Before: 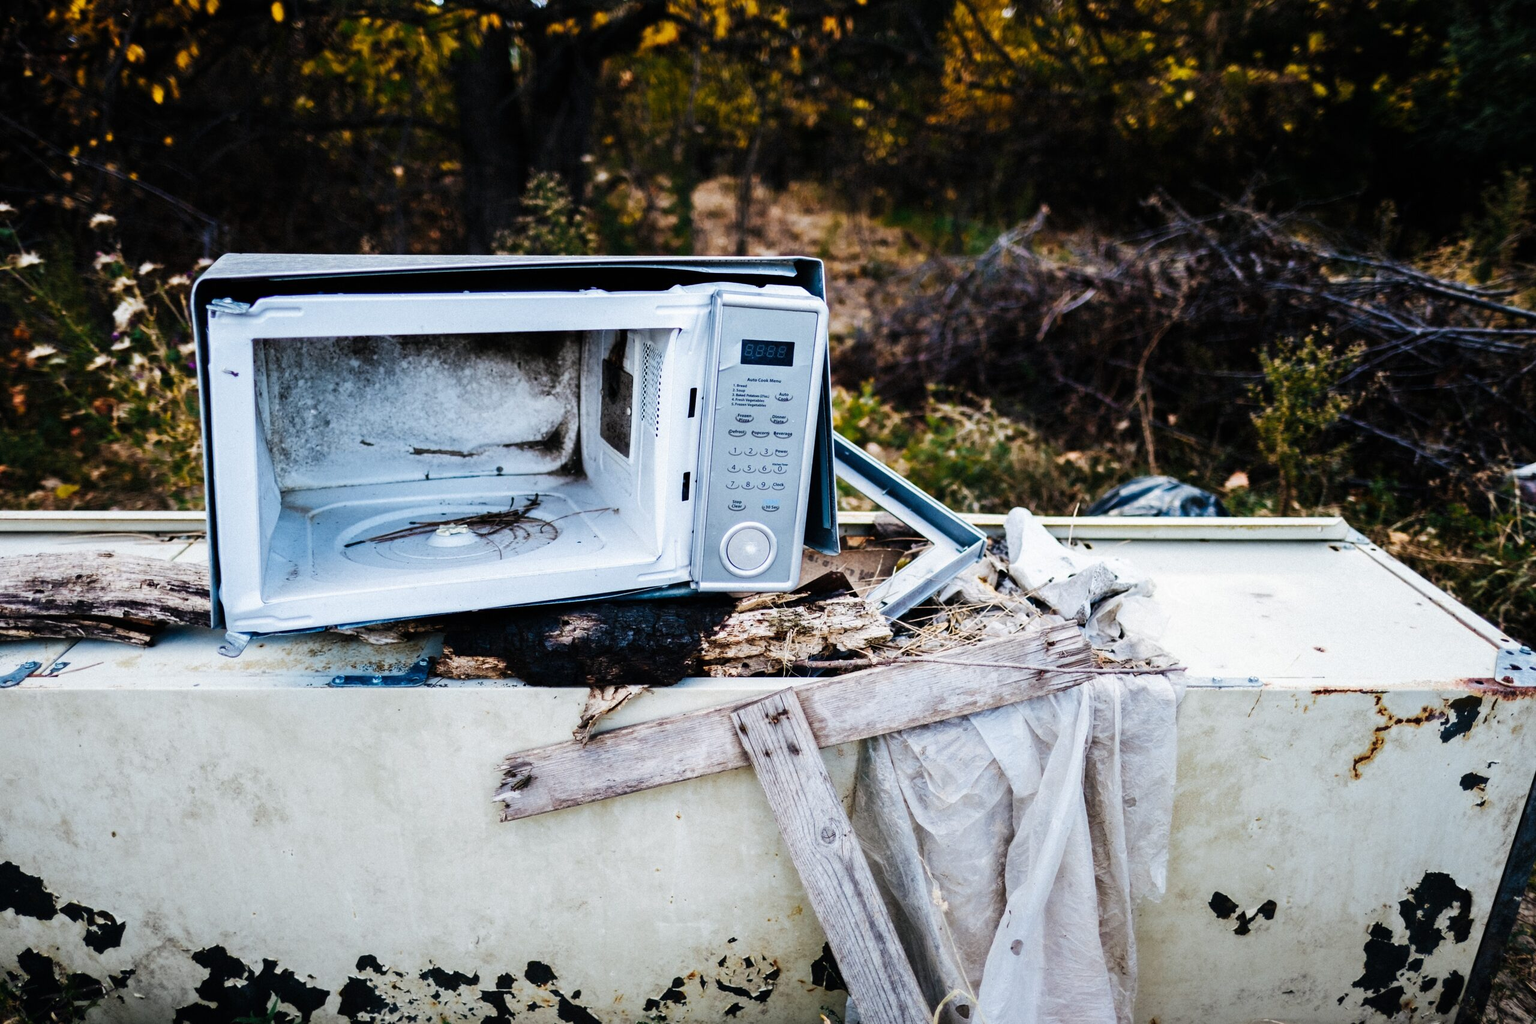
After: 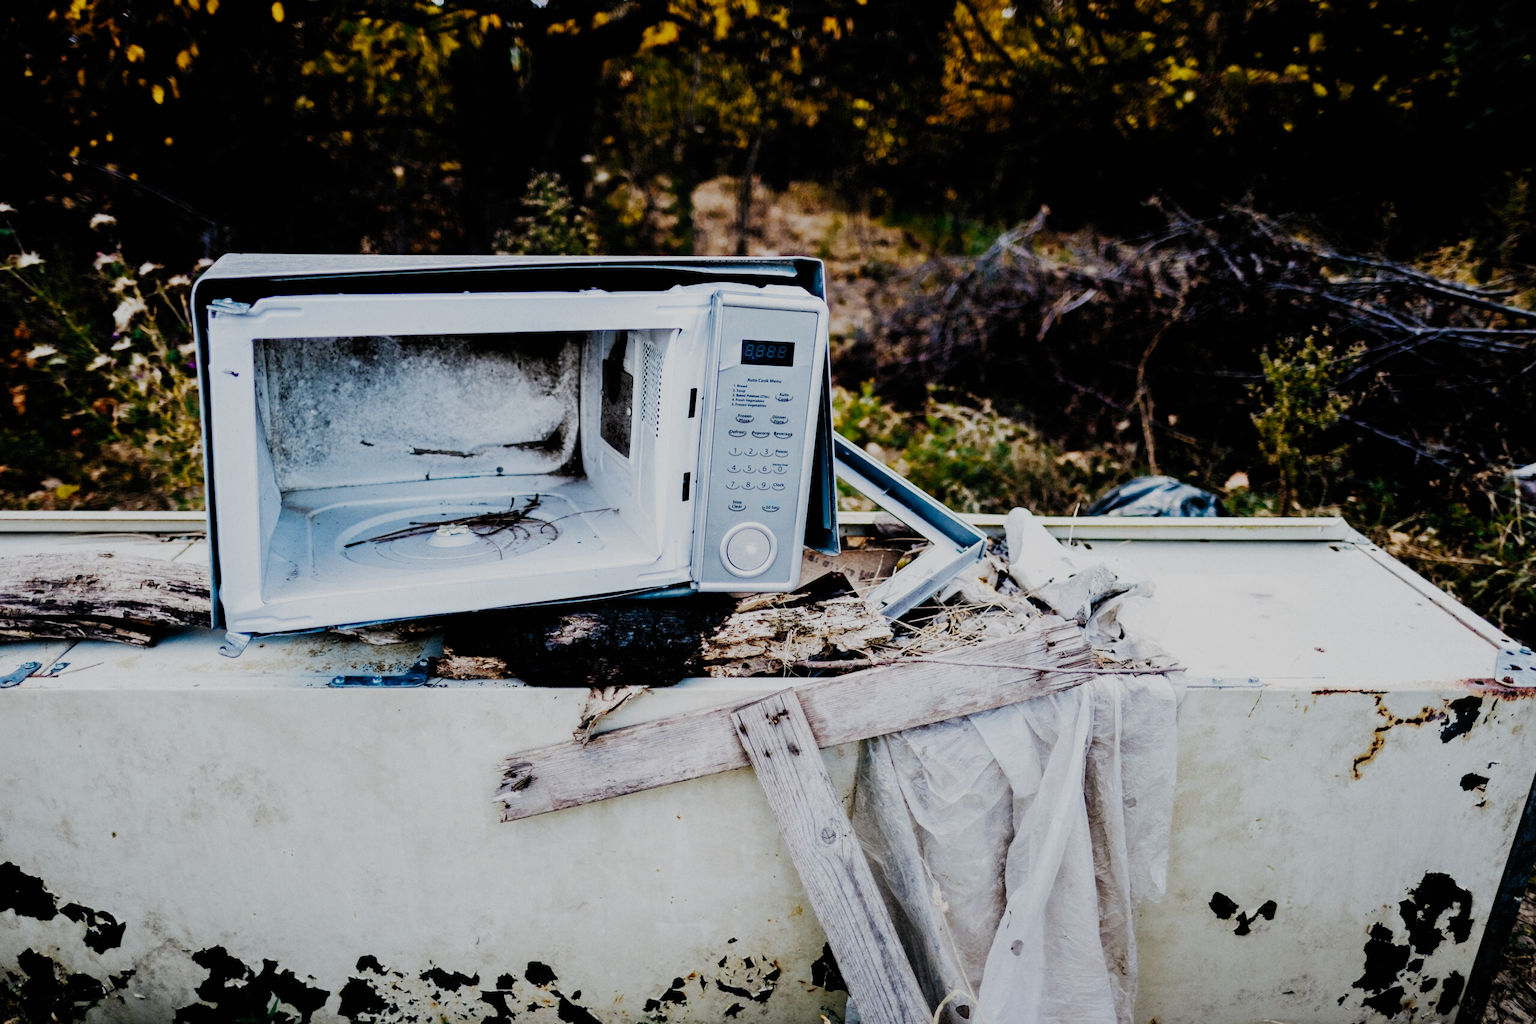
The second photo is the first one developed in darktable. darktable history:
filmic rgb: black relative exposure -7.11 EV, white relative exposure 5.35 EV, hardness 3.03, add noise in highlights 0, preserve chrominance no, color science v3 (2019), use custom middle-gray values true, contrast in highlights soft
